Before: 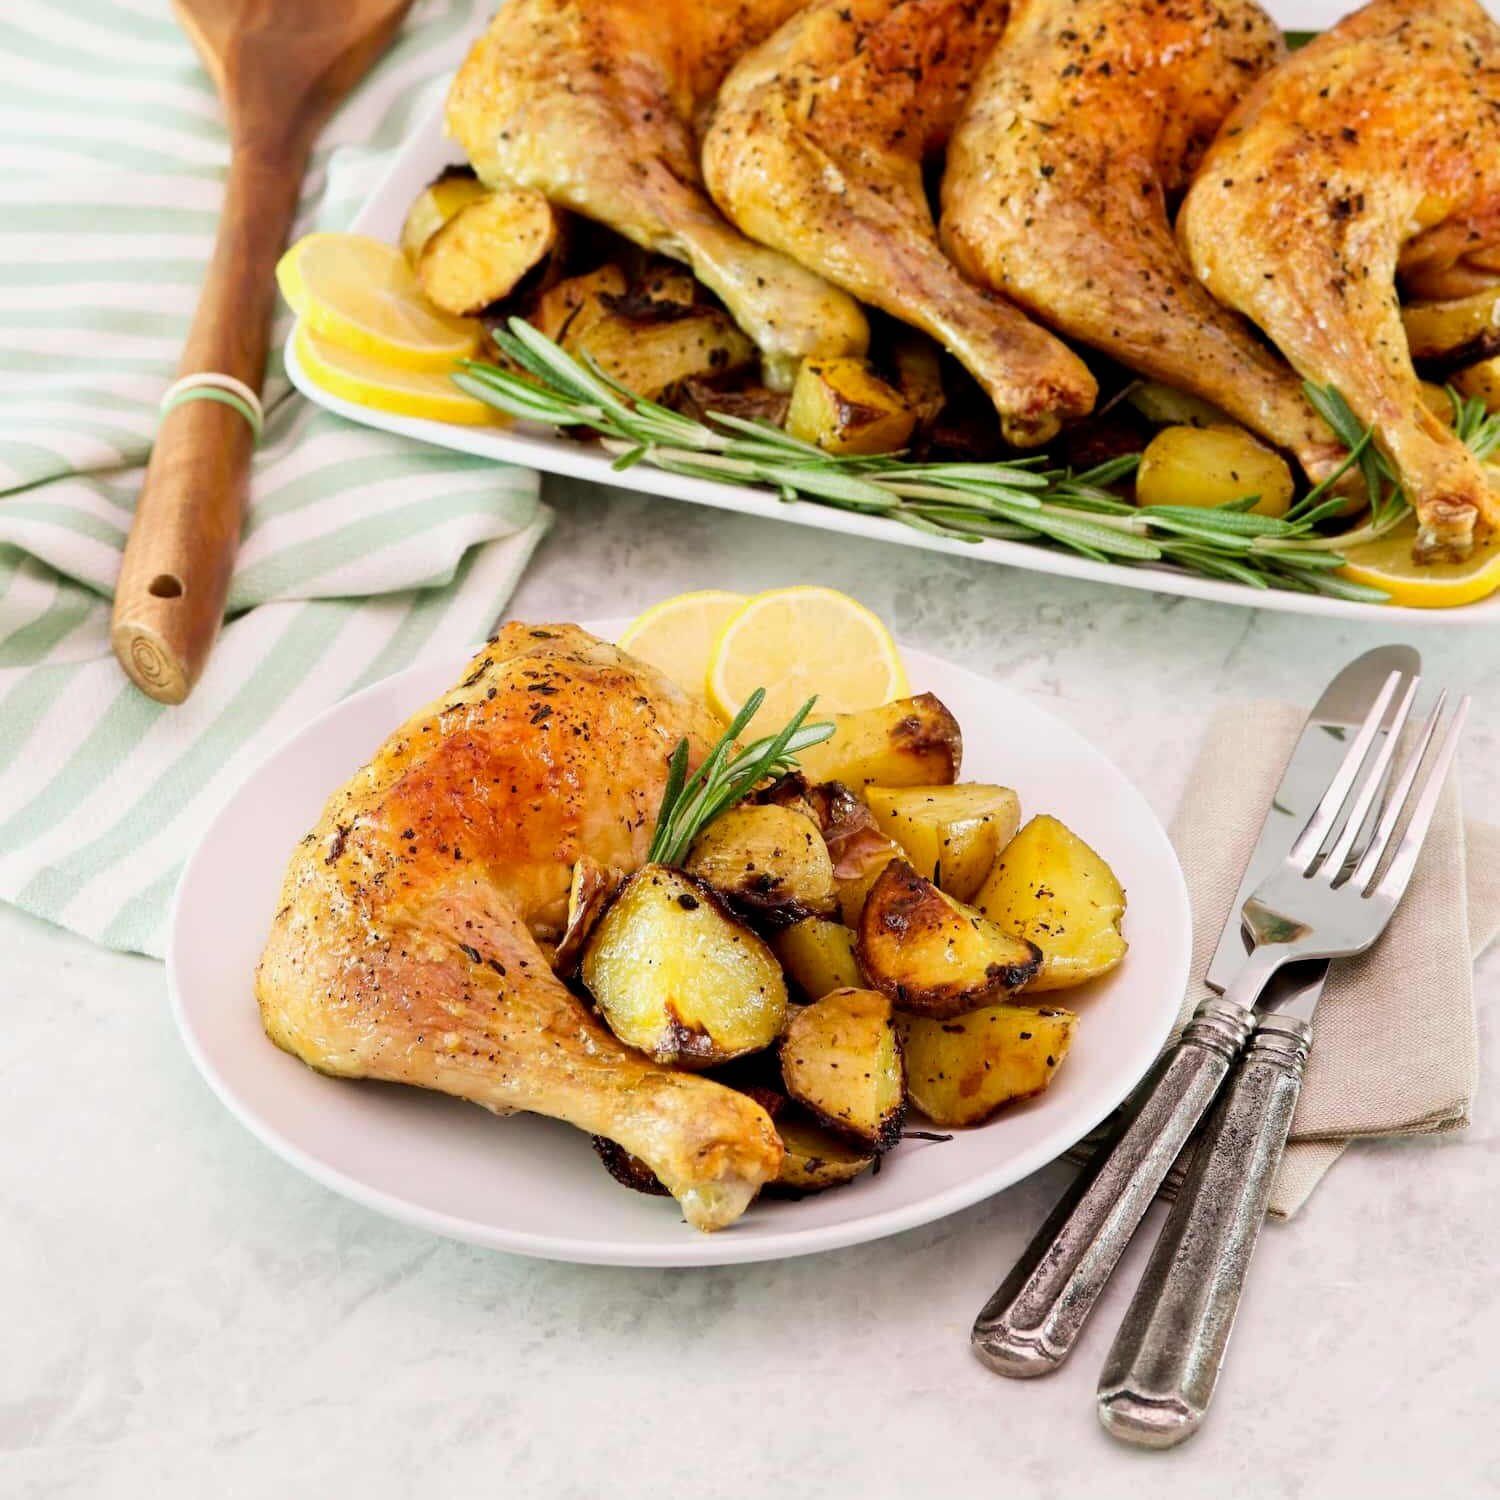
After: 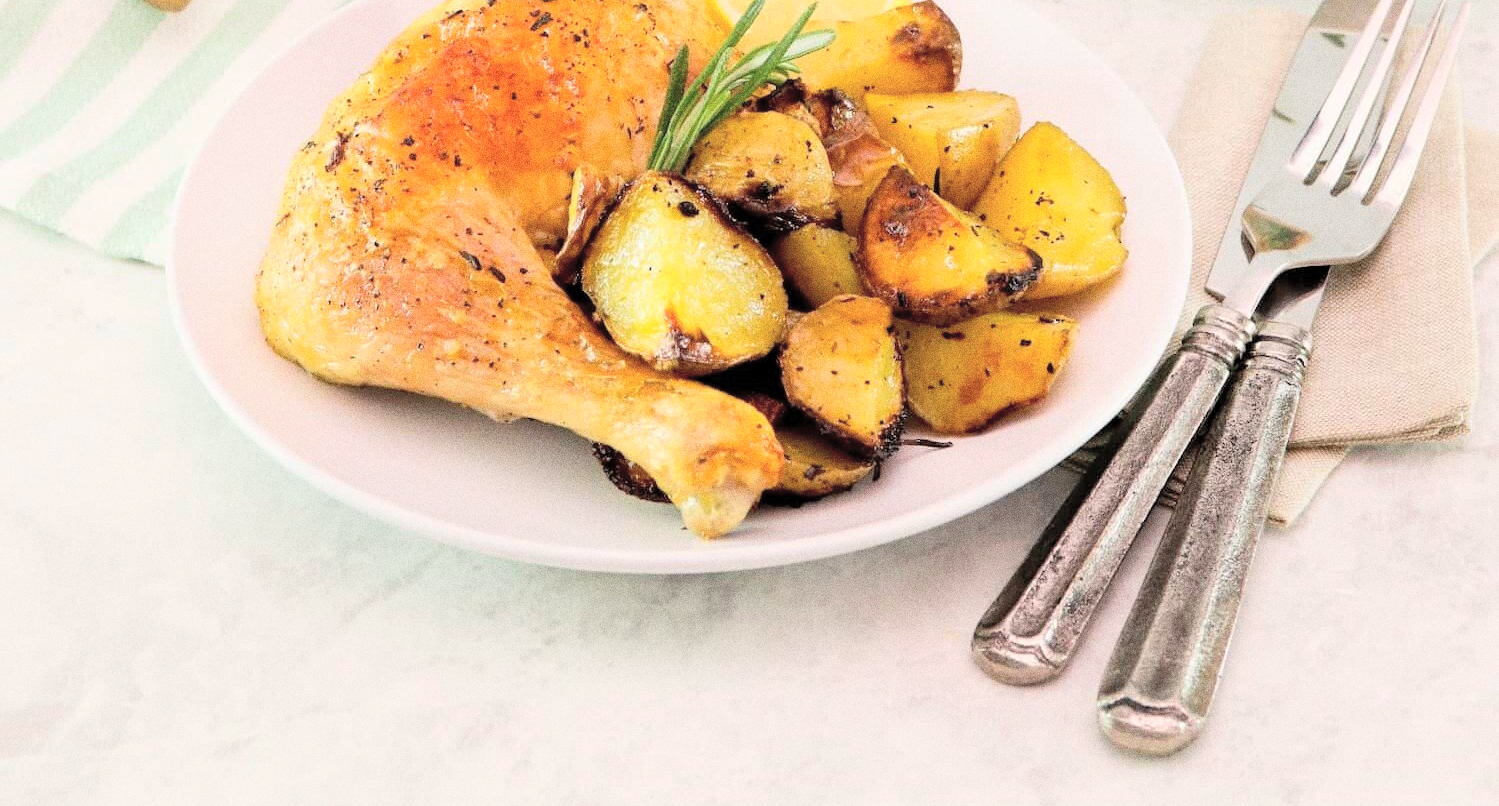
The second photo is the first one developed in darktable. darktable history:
crop and rotate: top 46.237%
white balance: red 1.009, blue 0.985
grain: coarseness 0.09 ISO, strength 40%
global tonemap: drago (0.7, 100)
tone equalizer: -7 EV 0.13 EV, smoothing diameter 25%, edges refinement/feathering 10, preserve details guided filter
